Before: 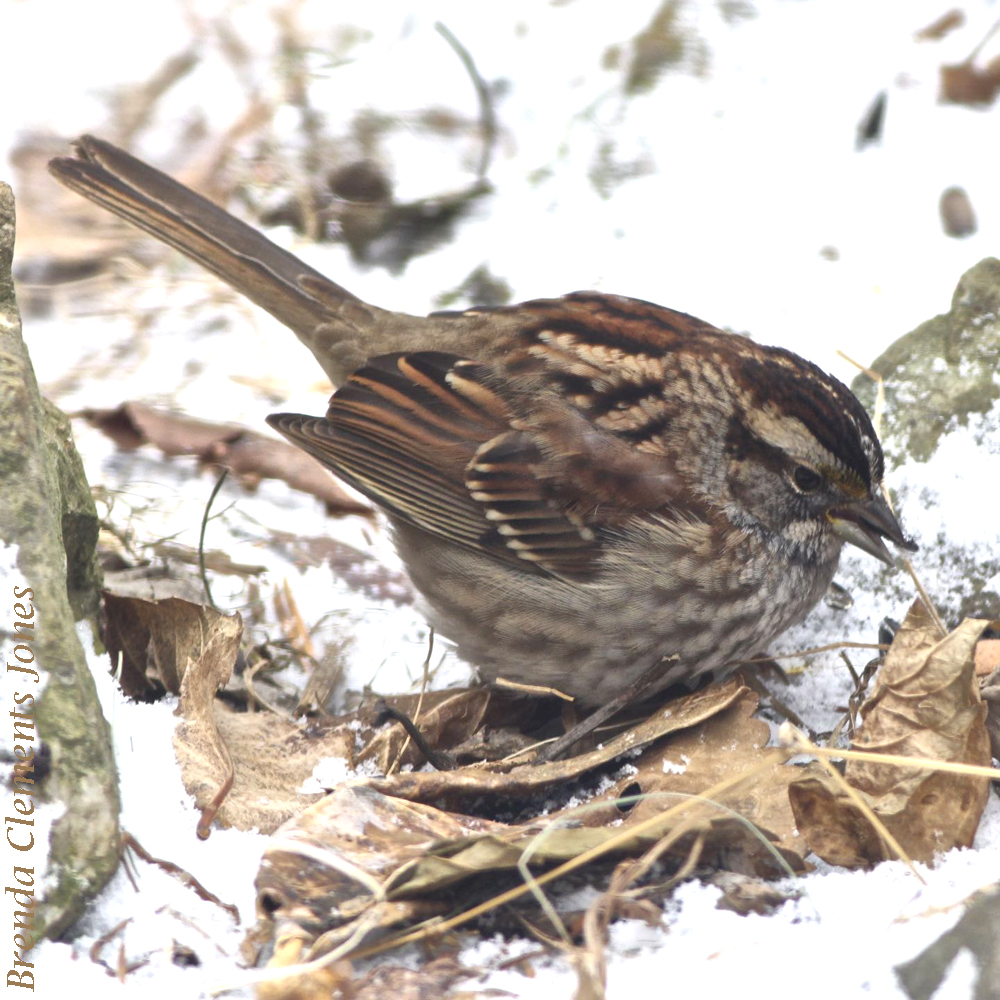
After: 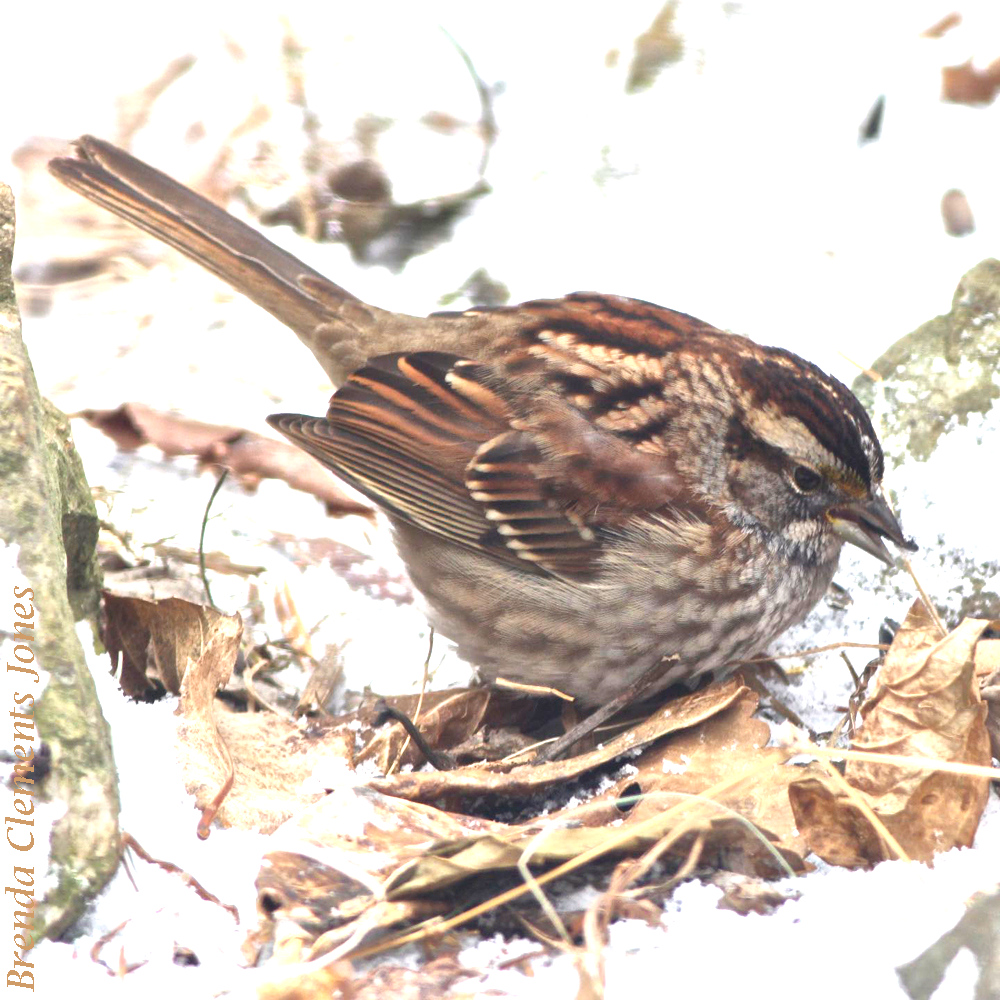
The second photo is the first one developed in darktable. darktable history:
exposure: exposure 0.717 EV, compensate highlight preservation false
